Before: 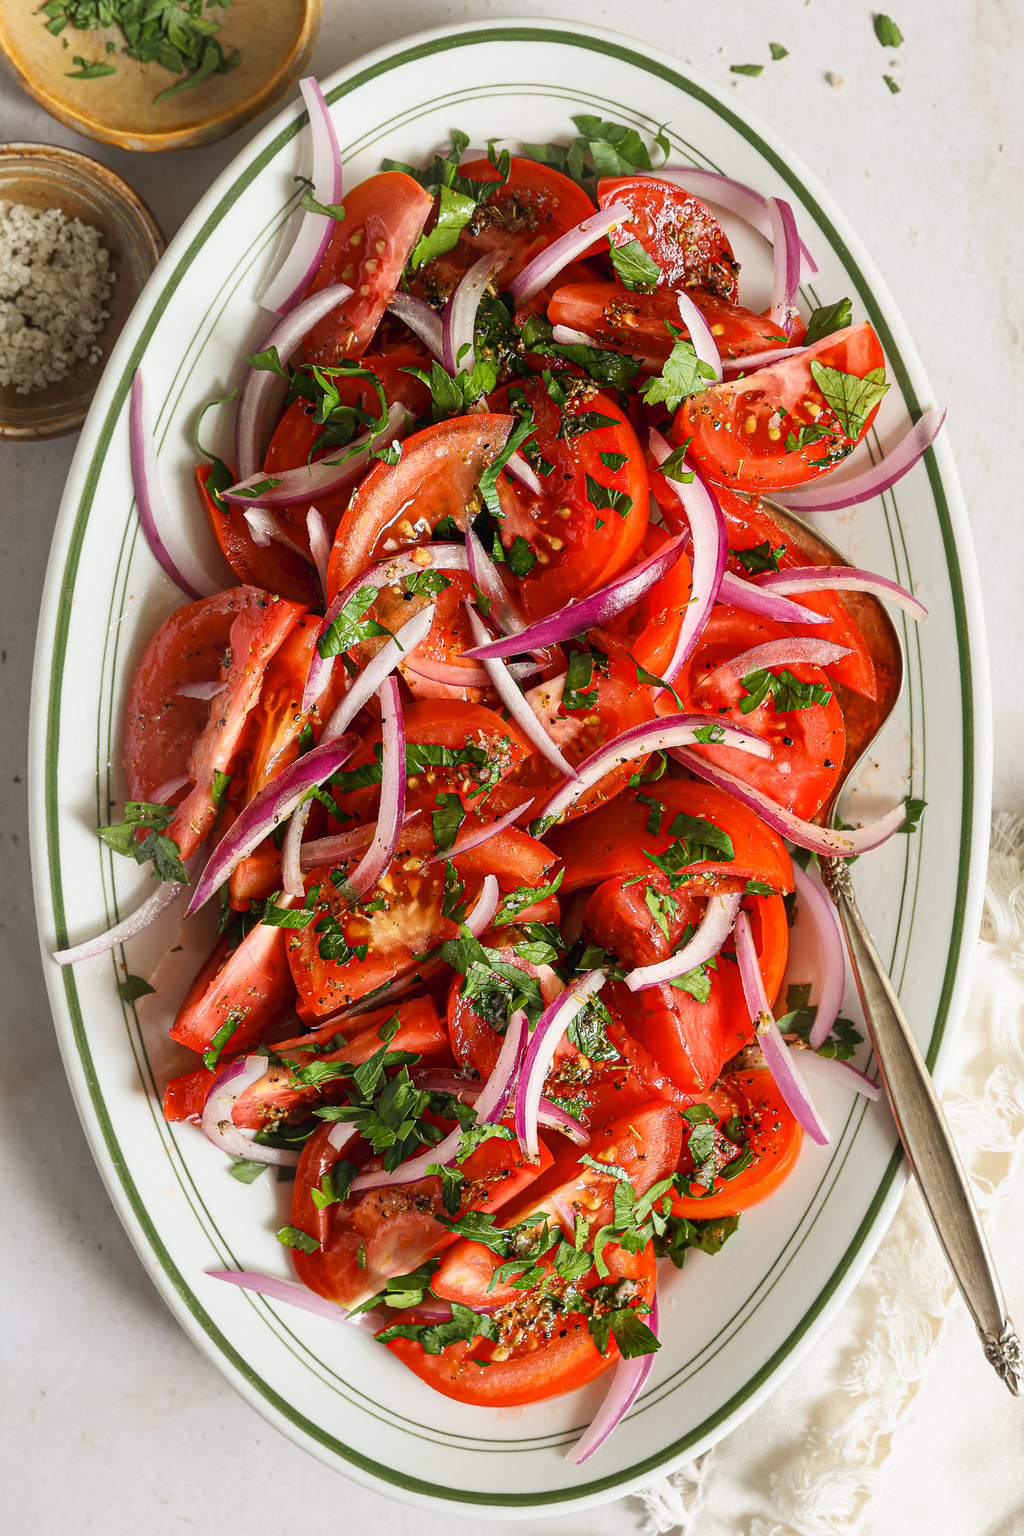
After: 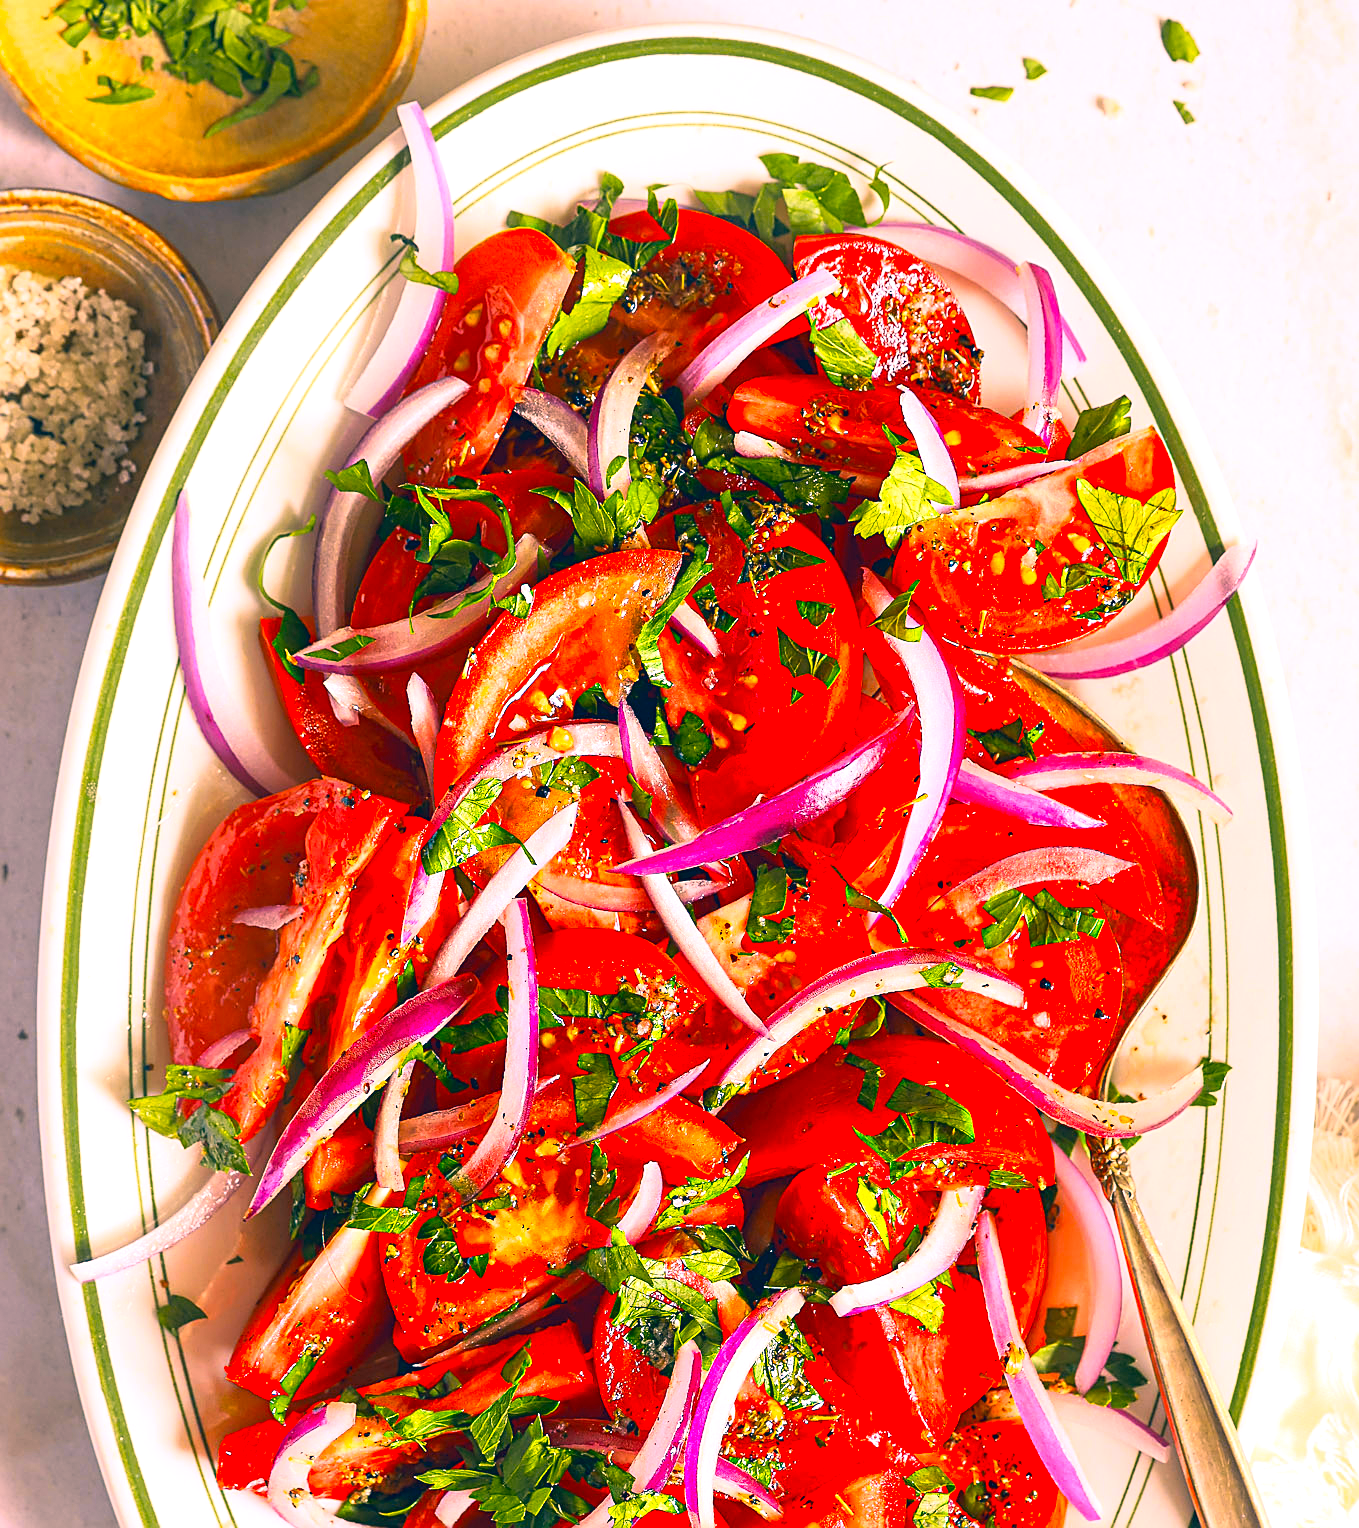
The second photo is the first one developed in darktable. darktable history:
exposure: black level correction 0, exposure 0.7 EV, compensate exposure bias true, compensate highlight preservation false
base curve: curves: ch0 [(0, 0) (0.666, 0.806) (1, 1)]
crop: bottom 24.967%
white balance: red 1, blue 1
color correction: highlights a* 17.03, highlights b* 0.205, shadows a* -15.38, shadows b* -14.56, saturation 1.5
sharpen: on, module defaults
tone equalizer: on, module defaults
color contrast: green-magenta contrast 0.85, blue-yellow contrast 1.25, unbound 0
